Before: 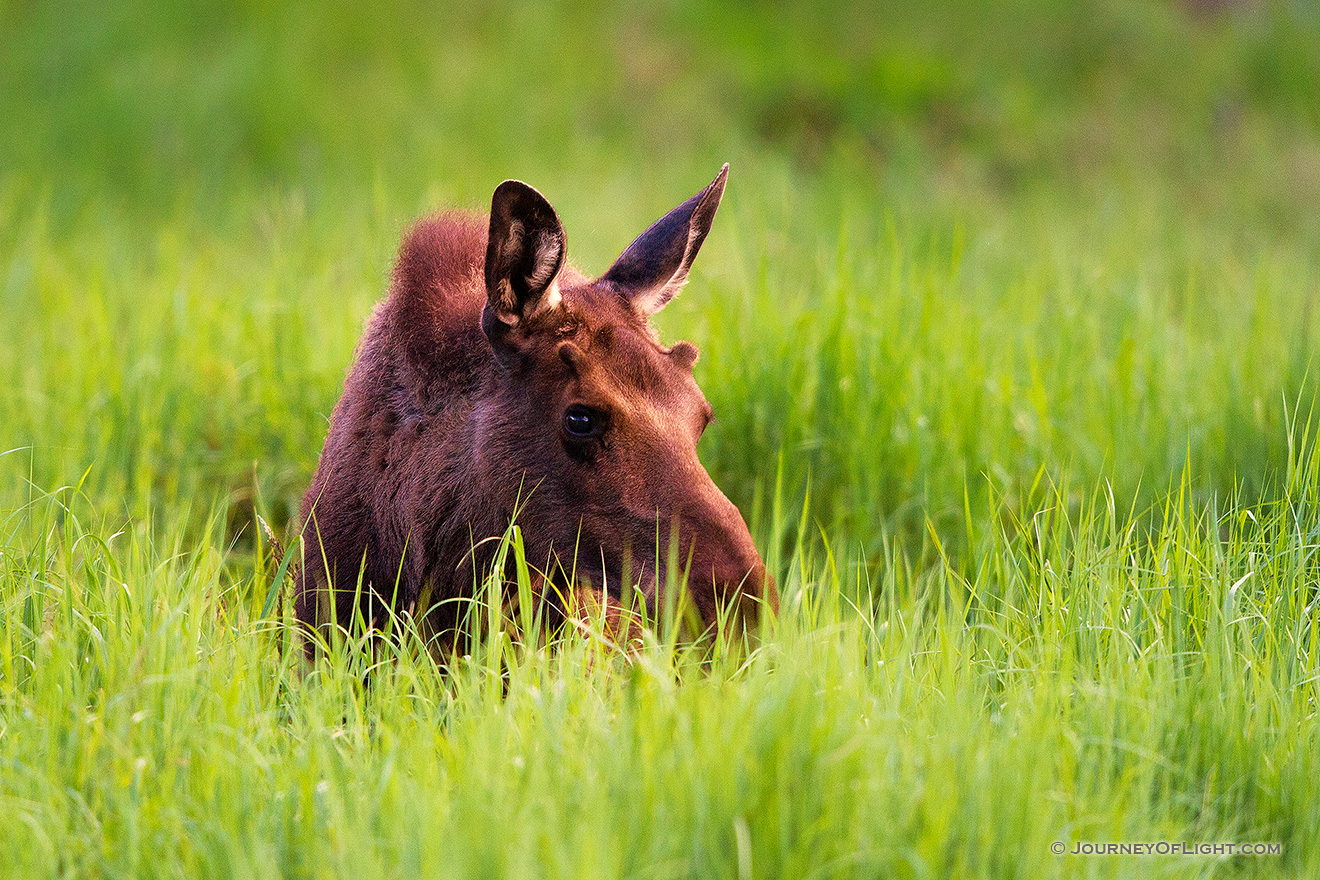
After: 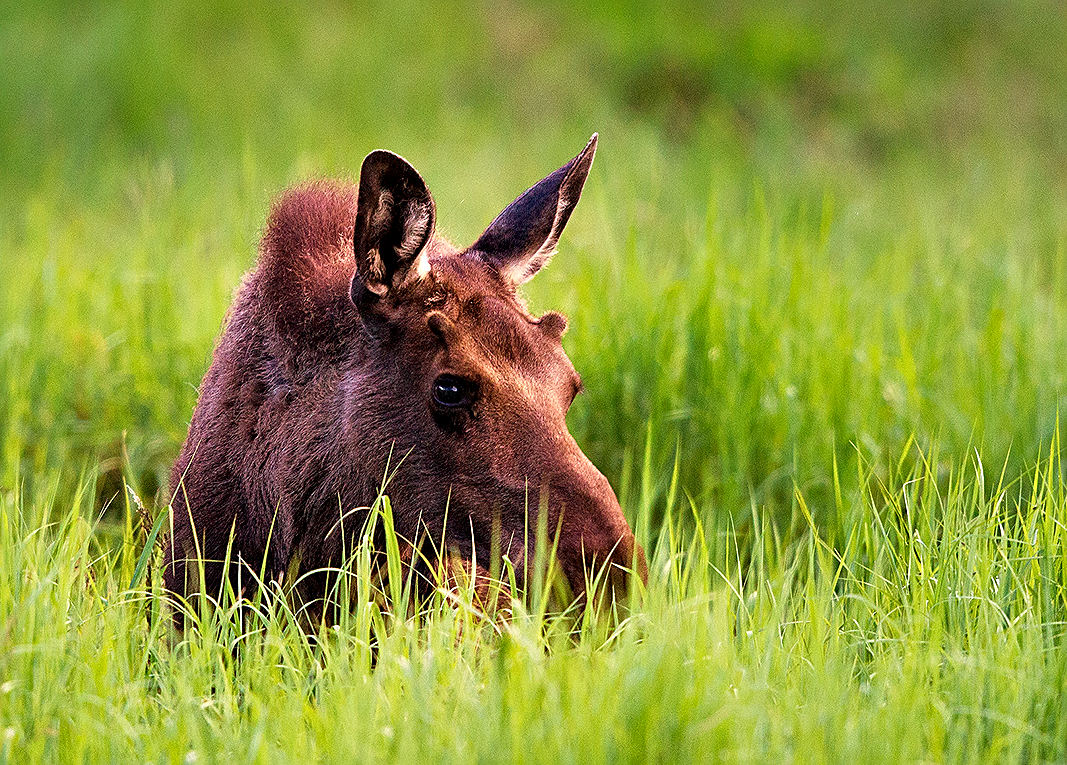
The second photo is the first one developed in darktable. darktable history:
contrast equalizer: y [[0.524, 0.538, 0.547, 0.548, 0.538, 0.524], [0.5 ×6], [0.5 ×6], [0 ×6], [0 ×6]]
crop: left 9.929%, top 3.475%, right 9.188%, bottom 9.529%
shadows and highlights: shadows 37.27, highlights -28.18, soften with gaussian
sharpen: on, module defaults
